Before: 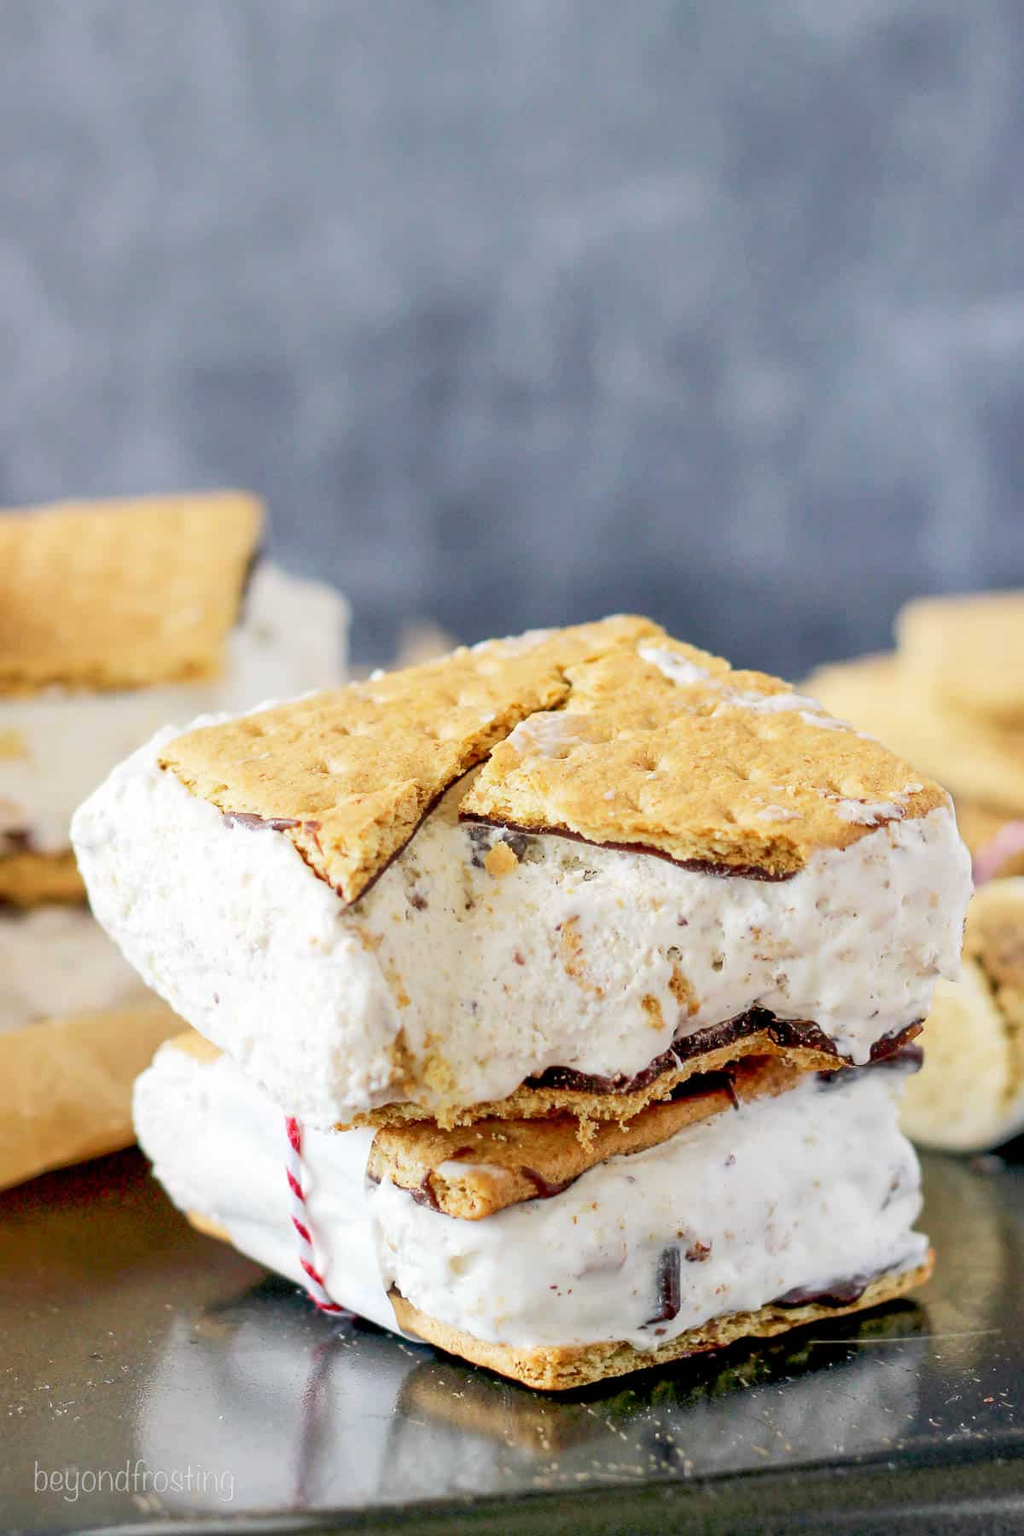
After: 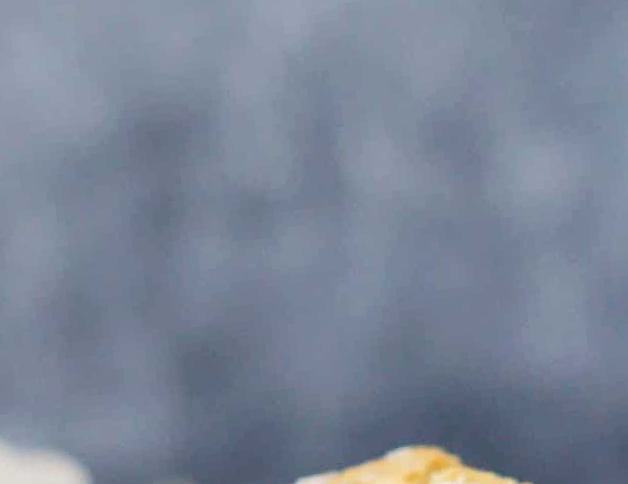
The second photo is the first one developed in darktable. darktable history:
rotate and perspective: rotation -6.83°, automatic cropping off
crop: left 28.64%, top 16.832%, right 26.637%, bottom 58.055%
